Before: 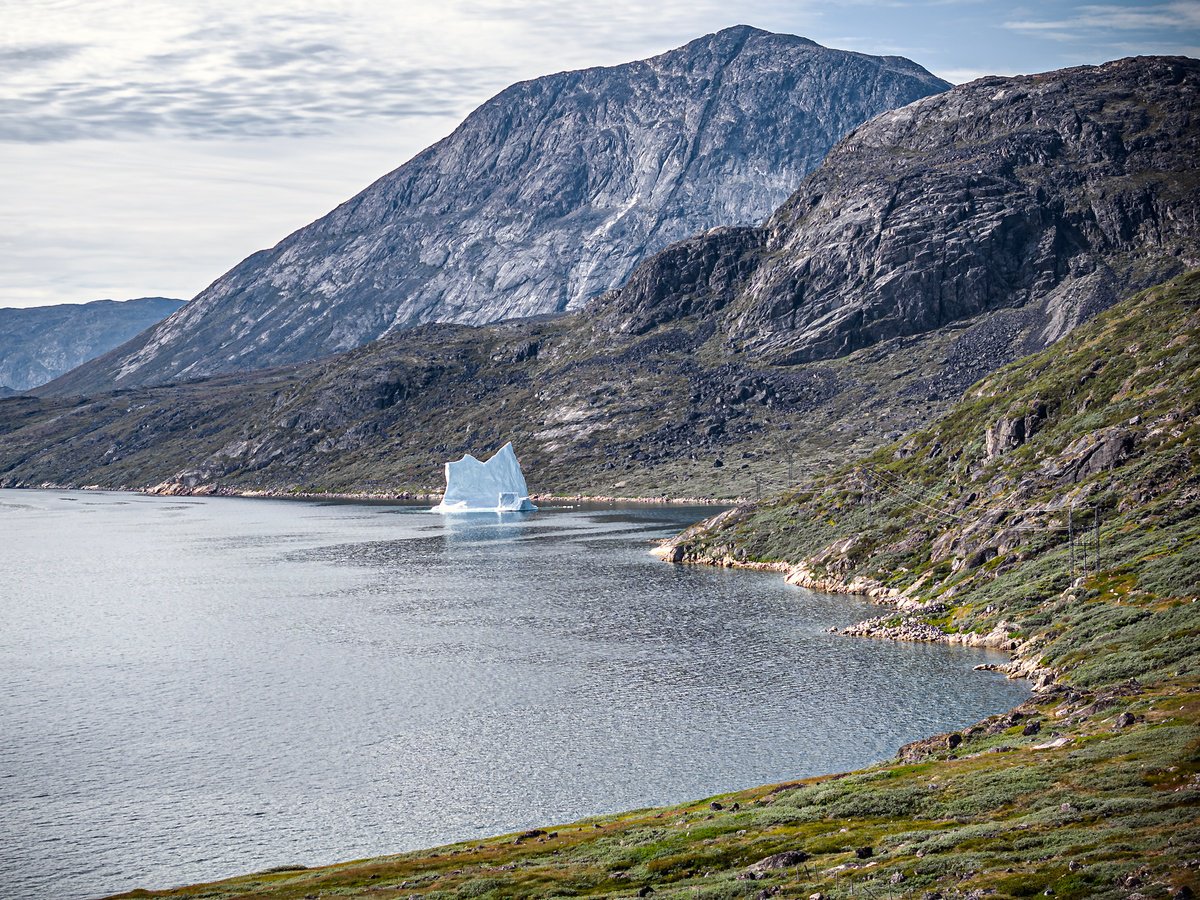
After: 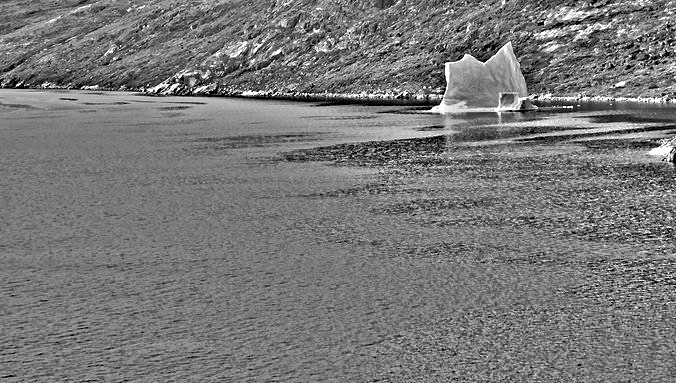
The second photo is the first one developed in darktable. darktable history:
crop: top 44.483%, right 43.593%, bottom 12.892%
highpass: sharpness 49.79%, contrast boost 49.79%
shadows and highlights: on, module defaults
